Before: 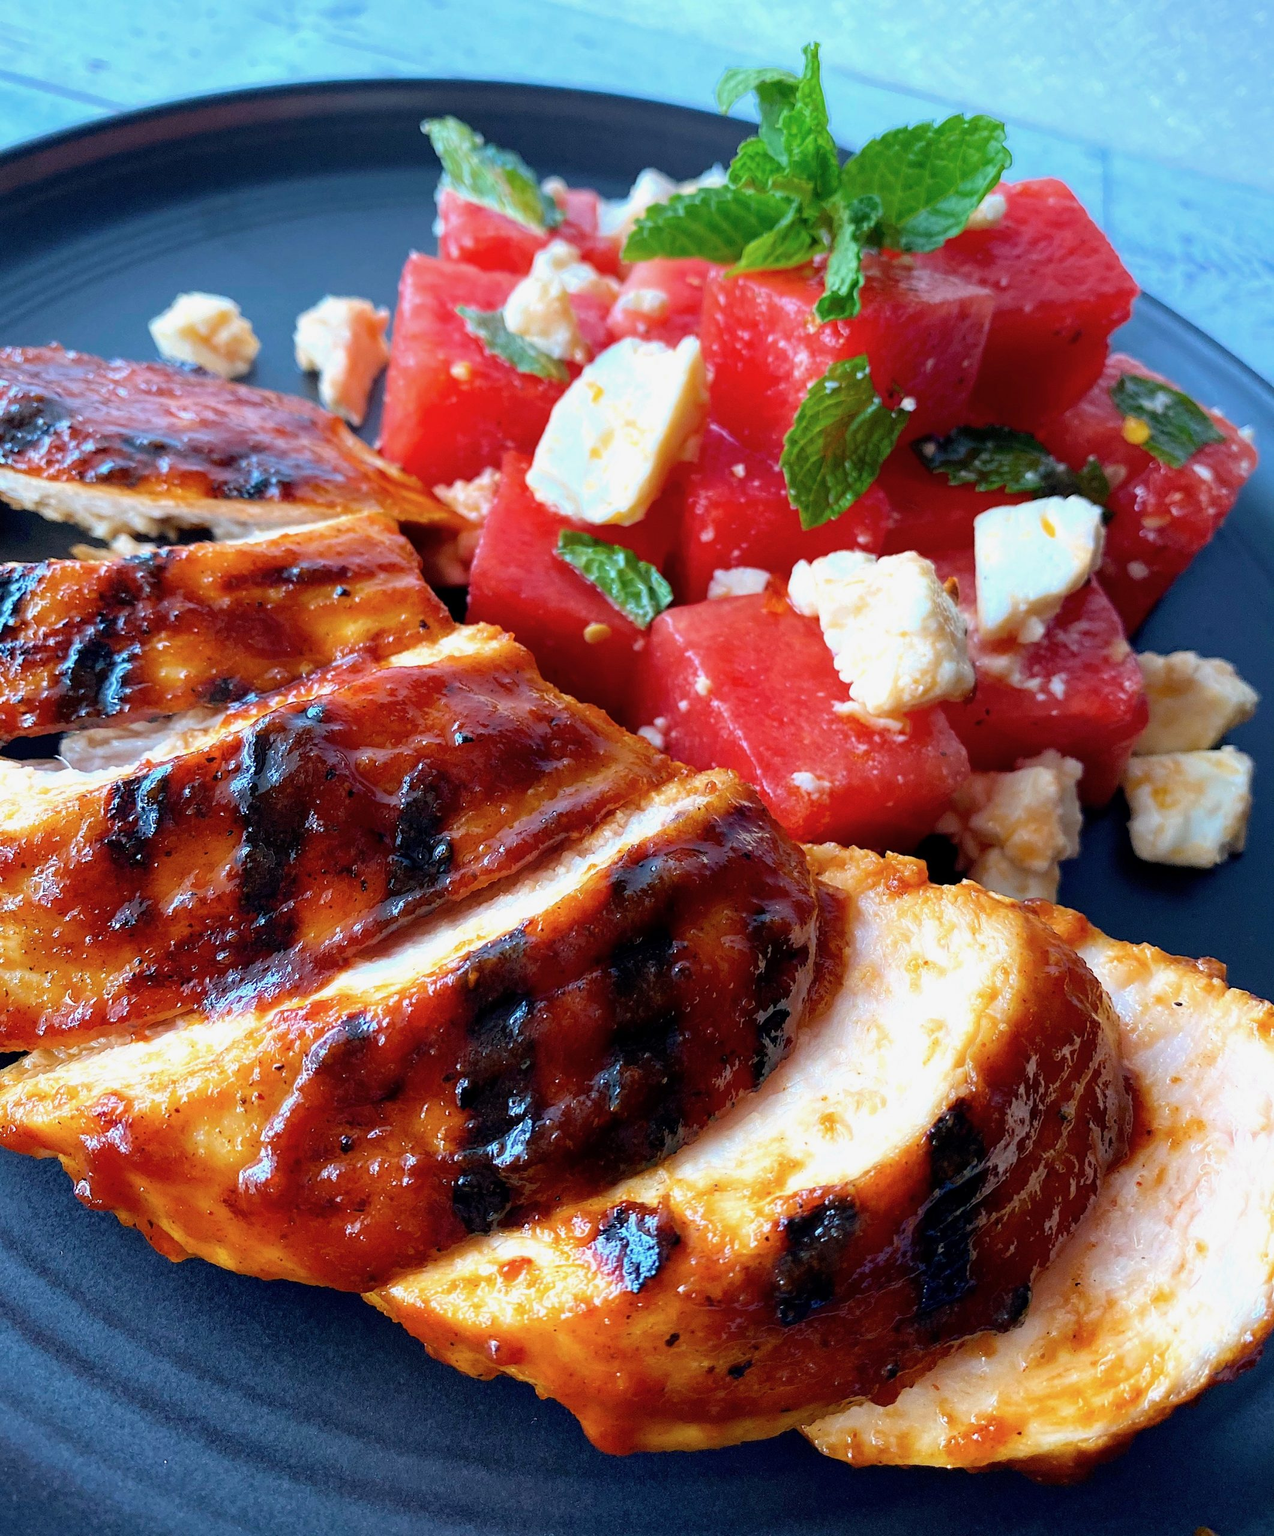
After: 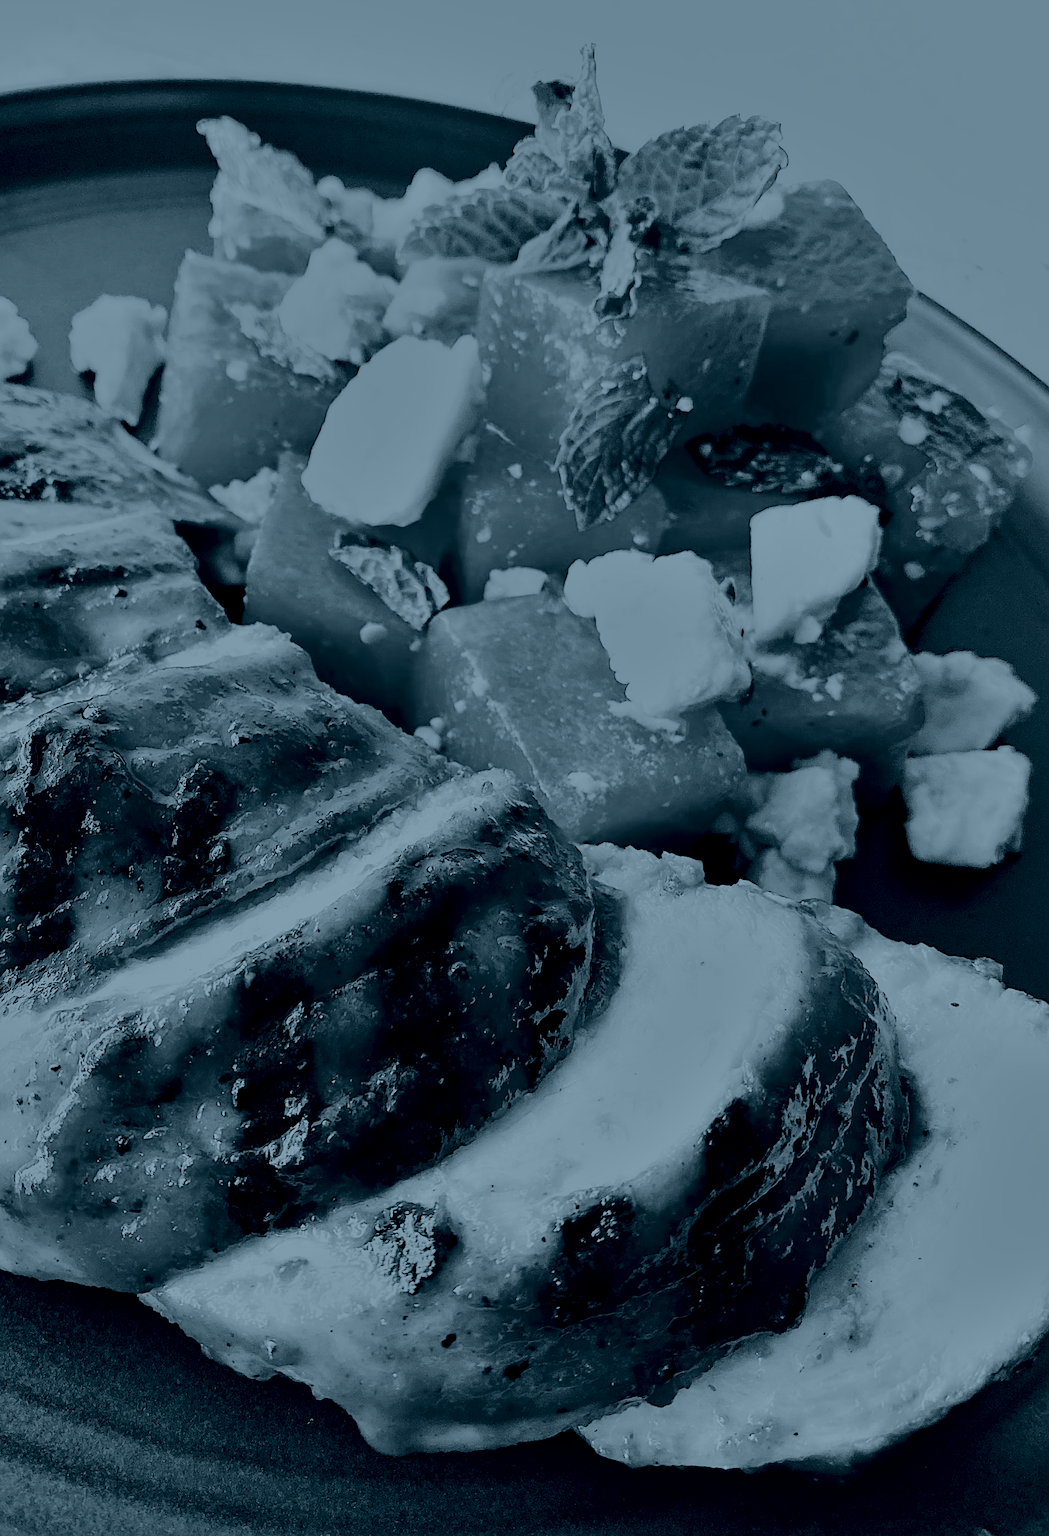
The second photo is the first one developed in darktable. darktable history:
shadows and highlights: soften with gaussian
tone equalizer: -8 EV -0.75 EV, -7 EV -0.7 EV, -6 EV -0.6 EV, -5 EV -0.4 EV, -3 EV 0.4 EV, -2 EV 0.6 EV, -1 EV 0.7 EV, +0 EV 0.75 EV, edges refinement/feathering 500, mask exposure compensation -1.57 EV, preserve details no
exposure: black level correction 0, exposure 0.7 EV, compensate exposure bias true, compensate highlight preservation false
sharpen: on, module defaults
crop: left 17.582%, bottom 0.031%
contrast equalizer: y [[0.5, 0.5, 0.544, 0.569, 0.5, 0.5], [0.5 ×6], [0.5 ×6], [0 ×6], [0 ×6]]
tone curve: curves: ch0 [(0, 0) (0.003, 0.017) (0.011, 0.018) (0.025, 0.03) (0.044, 0.051) (0.069, 0.075) (0.1, 0.104) (0.136, 0.138) (0.177, 0.183) (0.224, 0.237) (0.277, 0.294) (0.335, 0.361) (0.399, 0.446) (0.468, 0.552) (0.543, 0.66) (0.623, 0.753) (0.709, 0.843) (0.801, 0.912) (0.898, 0.962) (1, 1)], preserve colors none
colorize: hue 194.4°, saturation 29%, source mix 61.75%, lightness 3.98%, version 1
